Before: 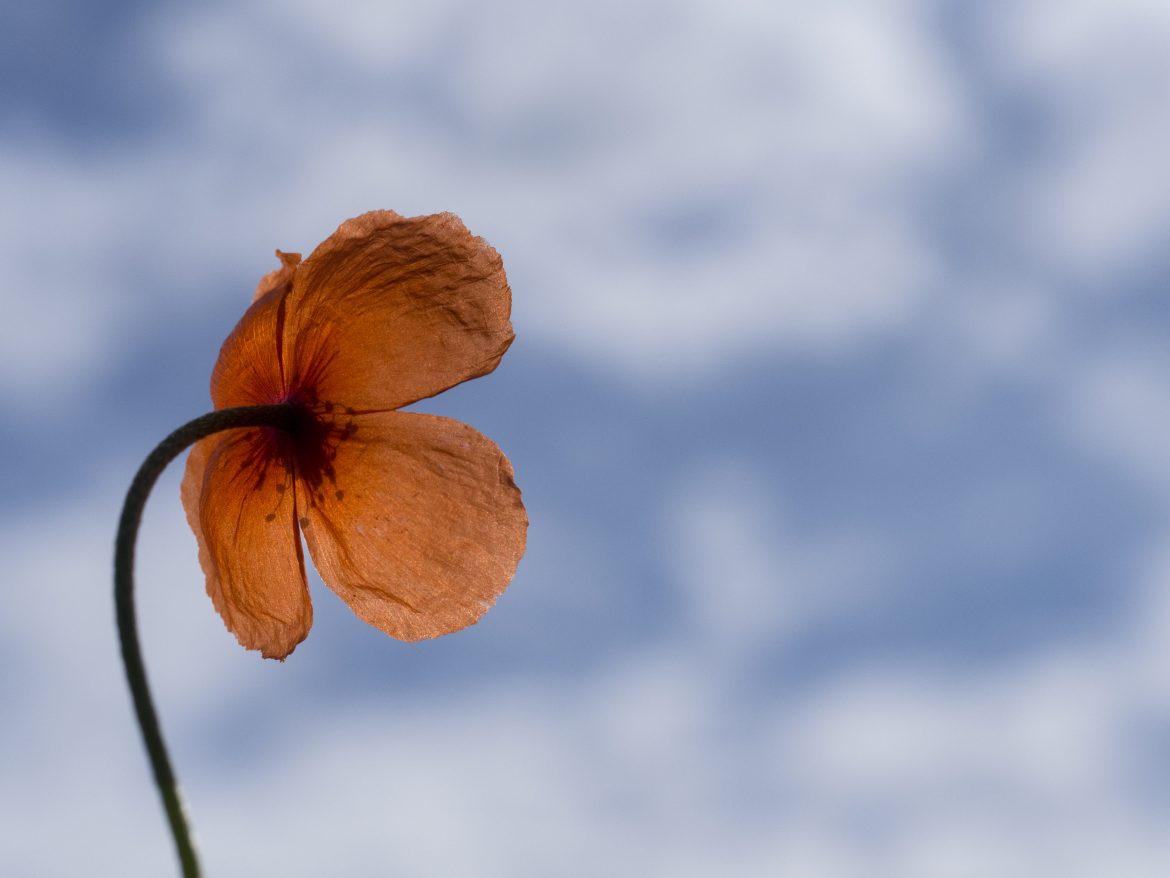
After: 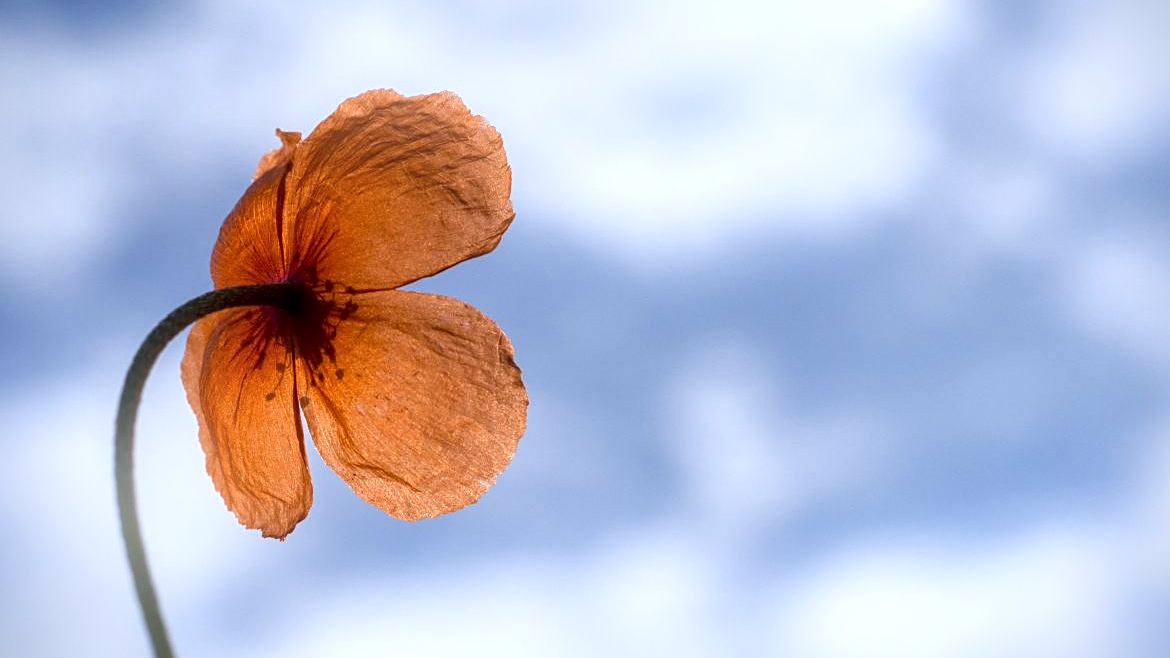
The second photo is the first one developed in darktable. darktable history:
white balance: red 0.986, blue 1.01
crop: top 13.819%, bottom 11.169%
exposure: black level correction 0, exposure 0.7 EV, compensate exposure bias true, compensate highlight preservation false
bloom: size 15%, threshold 97%, strength 7%
sharpen: on, module defaults
vignetting: fall-off start 88.53%, fall-off radius 44.2%, saturation 0.376, width/height ratio 1.161
local contrast: on, module defaults
